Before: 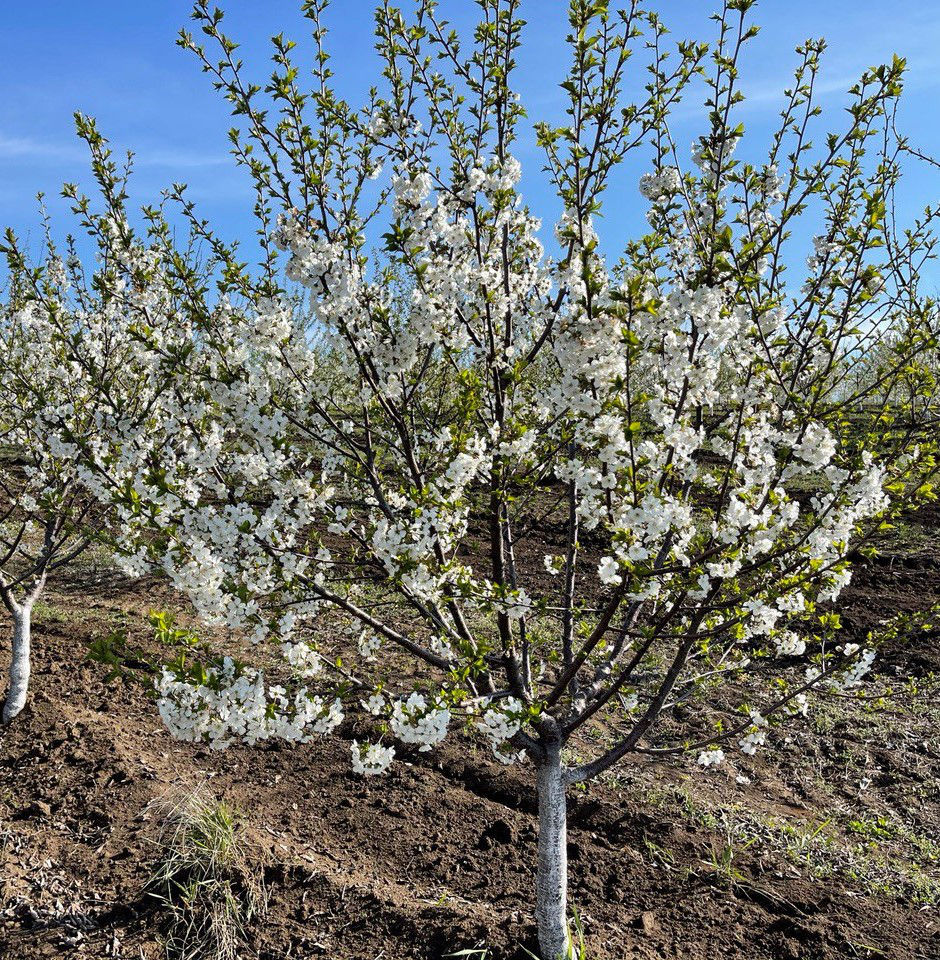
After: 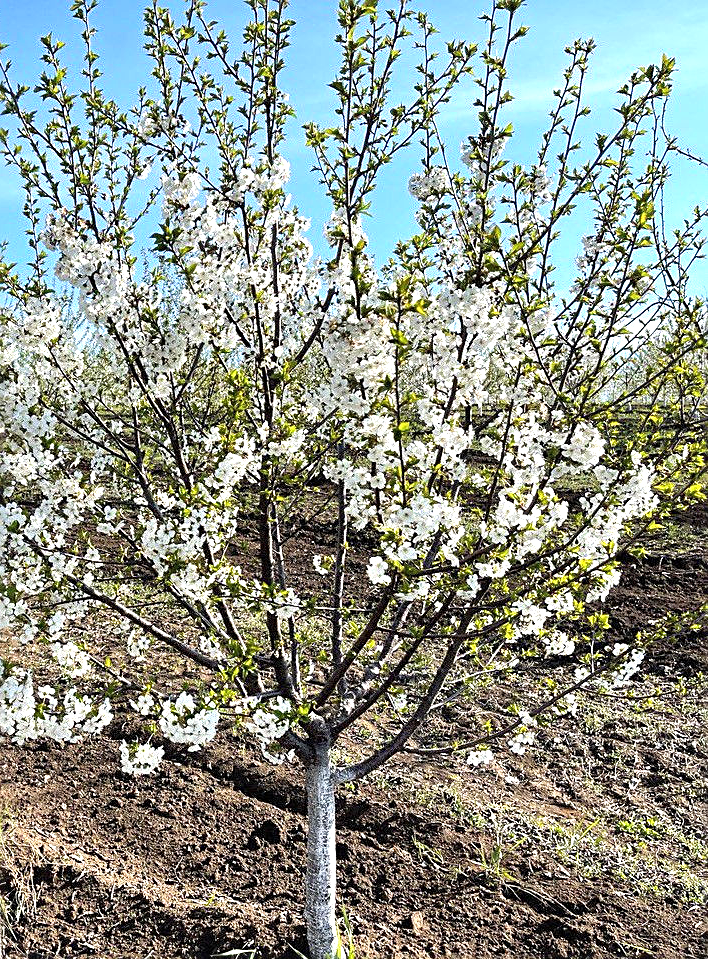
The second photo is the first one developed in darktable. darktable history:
sharpen: on, module defaults
crop and rotate: left 24.6%
exposure: black level correction 0, exposure 0.9 EV, compensate highlight preservation false
